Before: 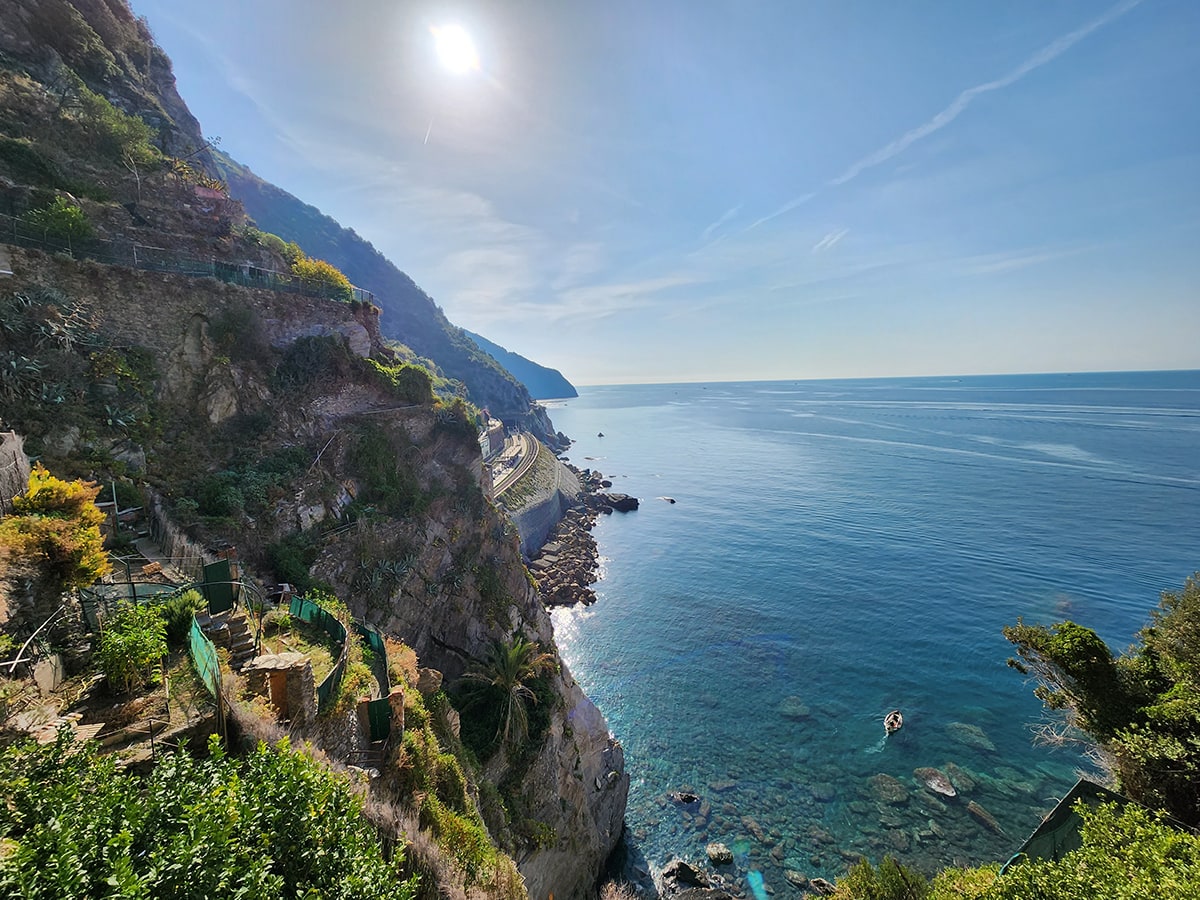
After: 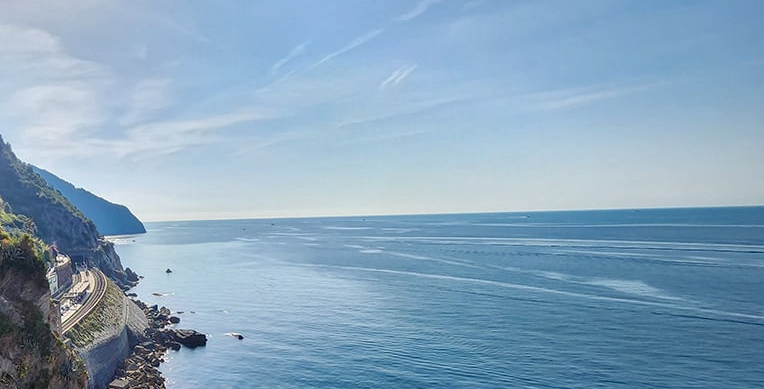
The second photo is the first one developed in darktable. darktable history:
local contrast: highlights 40%, shadows 60%, detail 136%, midtone range 0.514
crop: left 36.005%, top 18.293%, right 0.31%, bottom 38.444%
